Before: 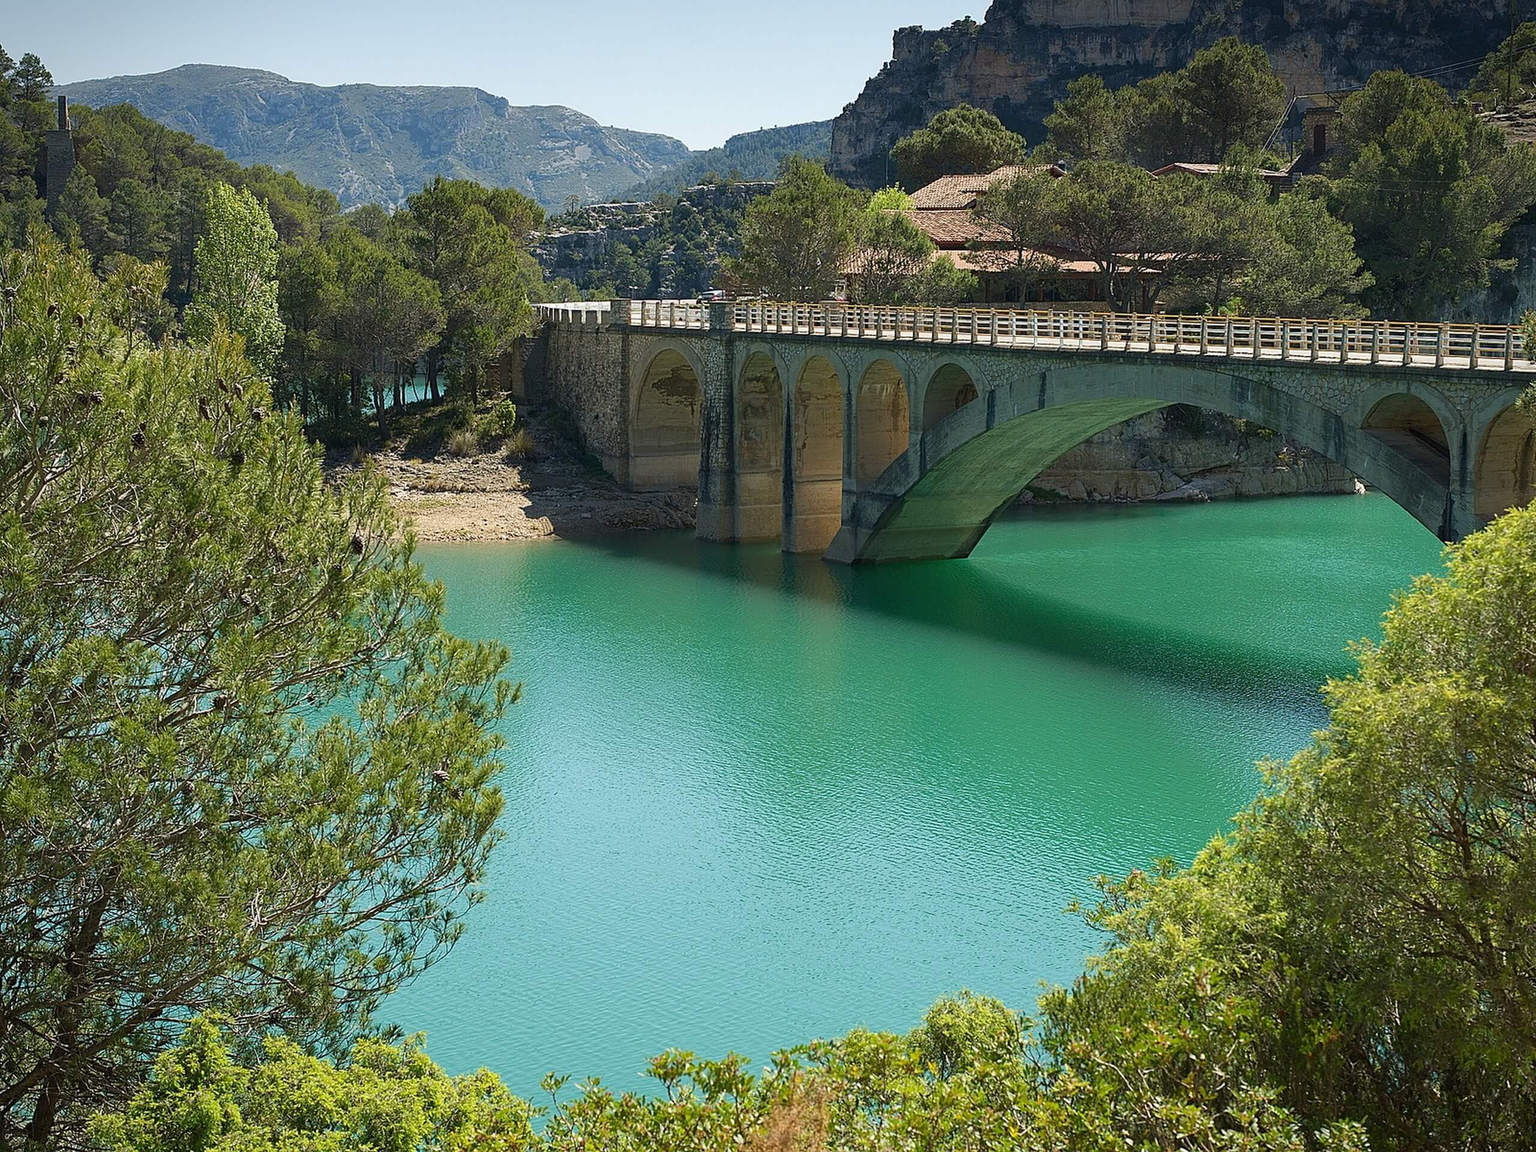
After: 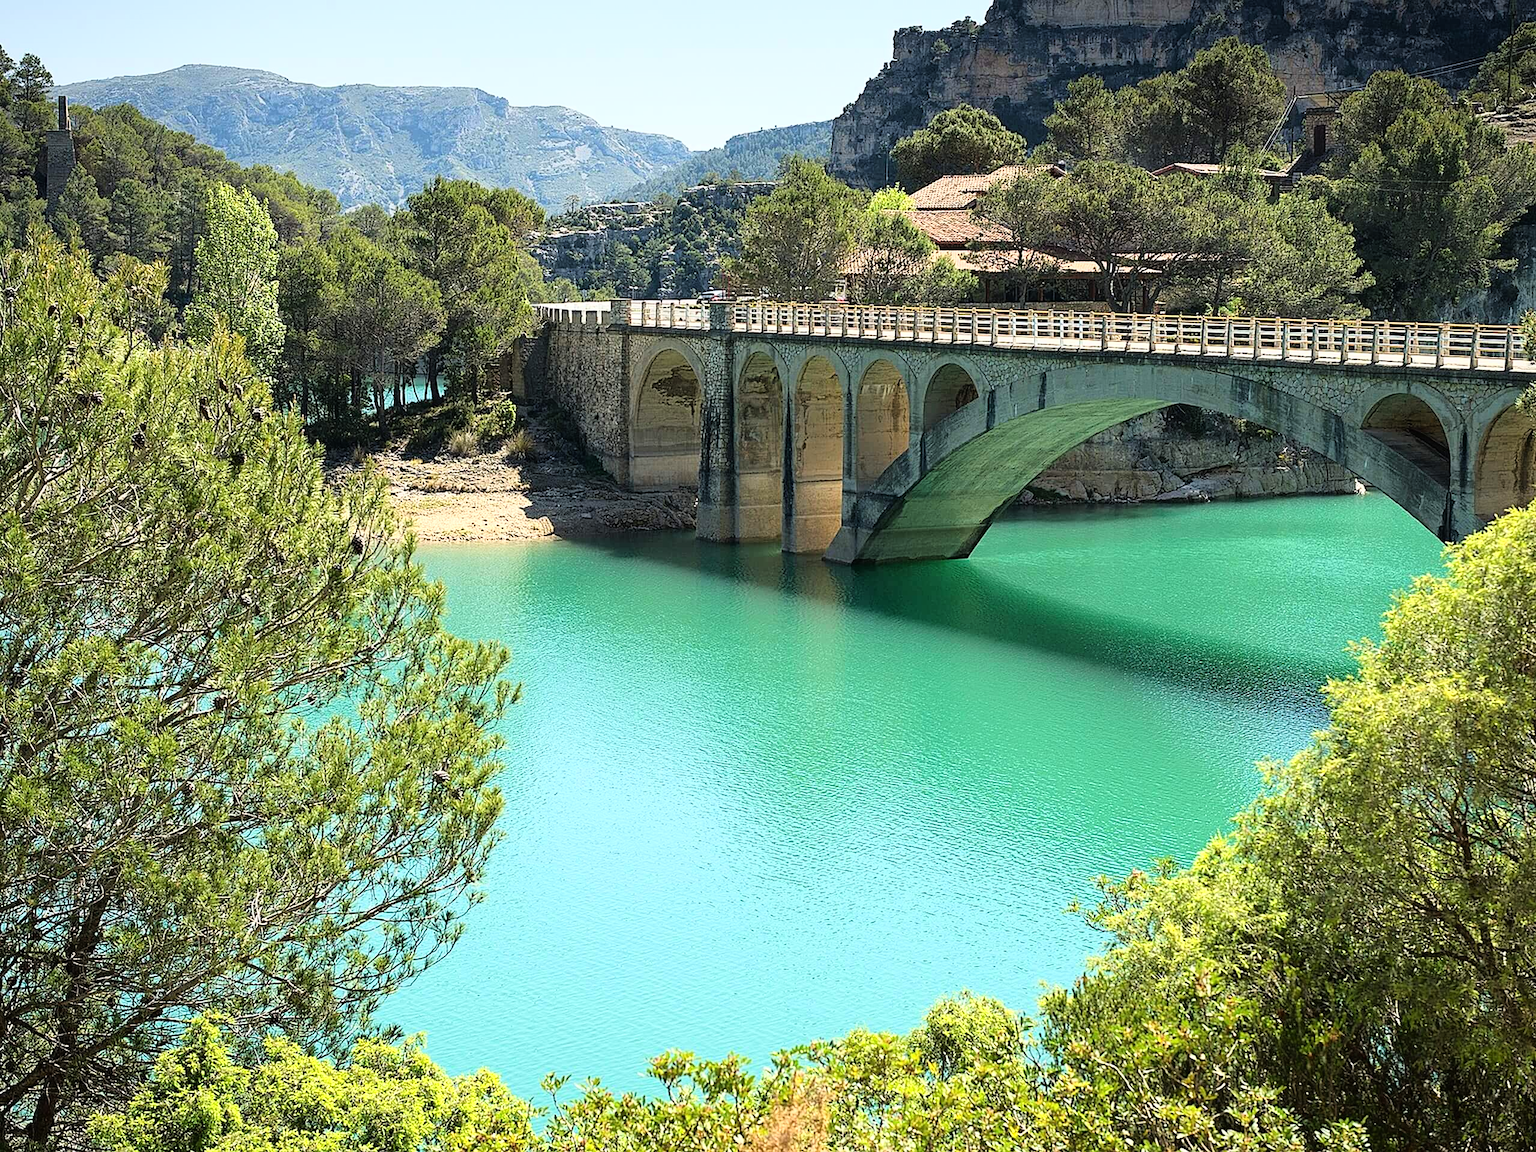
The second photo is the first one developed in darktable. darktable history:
base curve: curves: ch0 [(0, 0) (0.012, 0.01) (0.073, 0.168) (0.31, 0.711) (0.645, 0.957) (1, 1)], preserve colors average RGB
exposure: exposure -0.215 EV, compensate exposure bias true, compensate highlight preservation false
